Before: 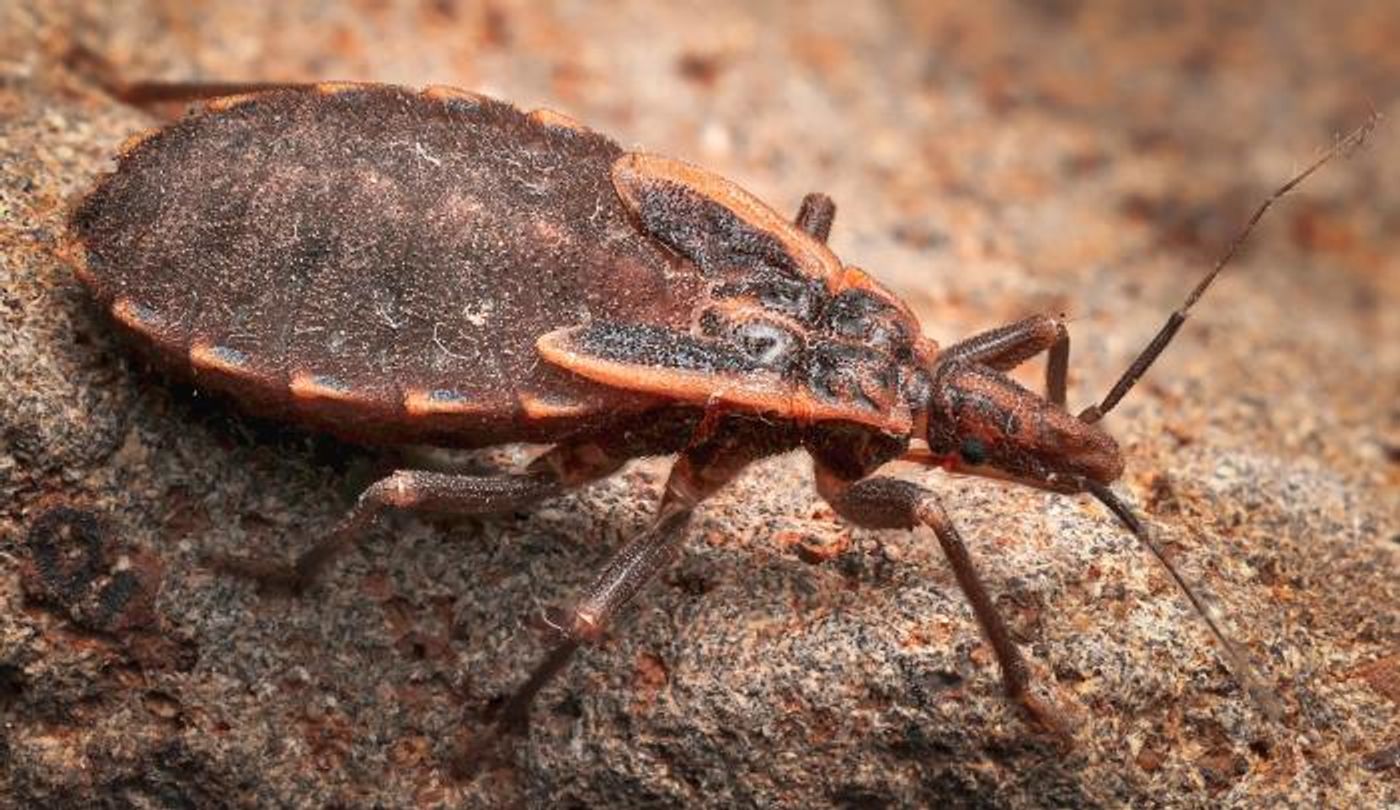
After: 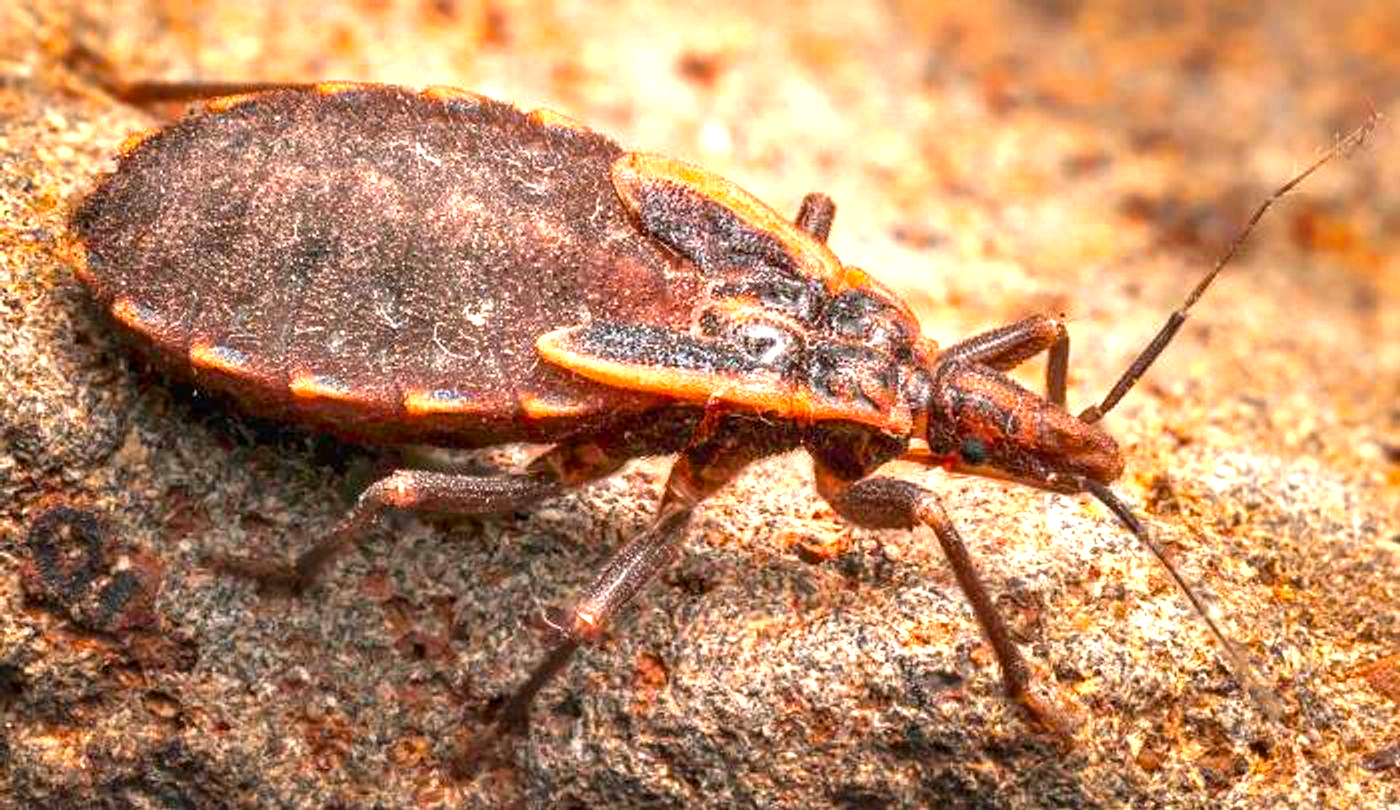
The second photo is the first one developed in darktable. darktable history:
color balance rgb: perceptual saturation grading › global saturation 40%, global vibrance 15%
local contrast: on, module defaults
exposure: exposure 1 EV, compensate highlight preservation false
